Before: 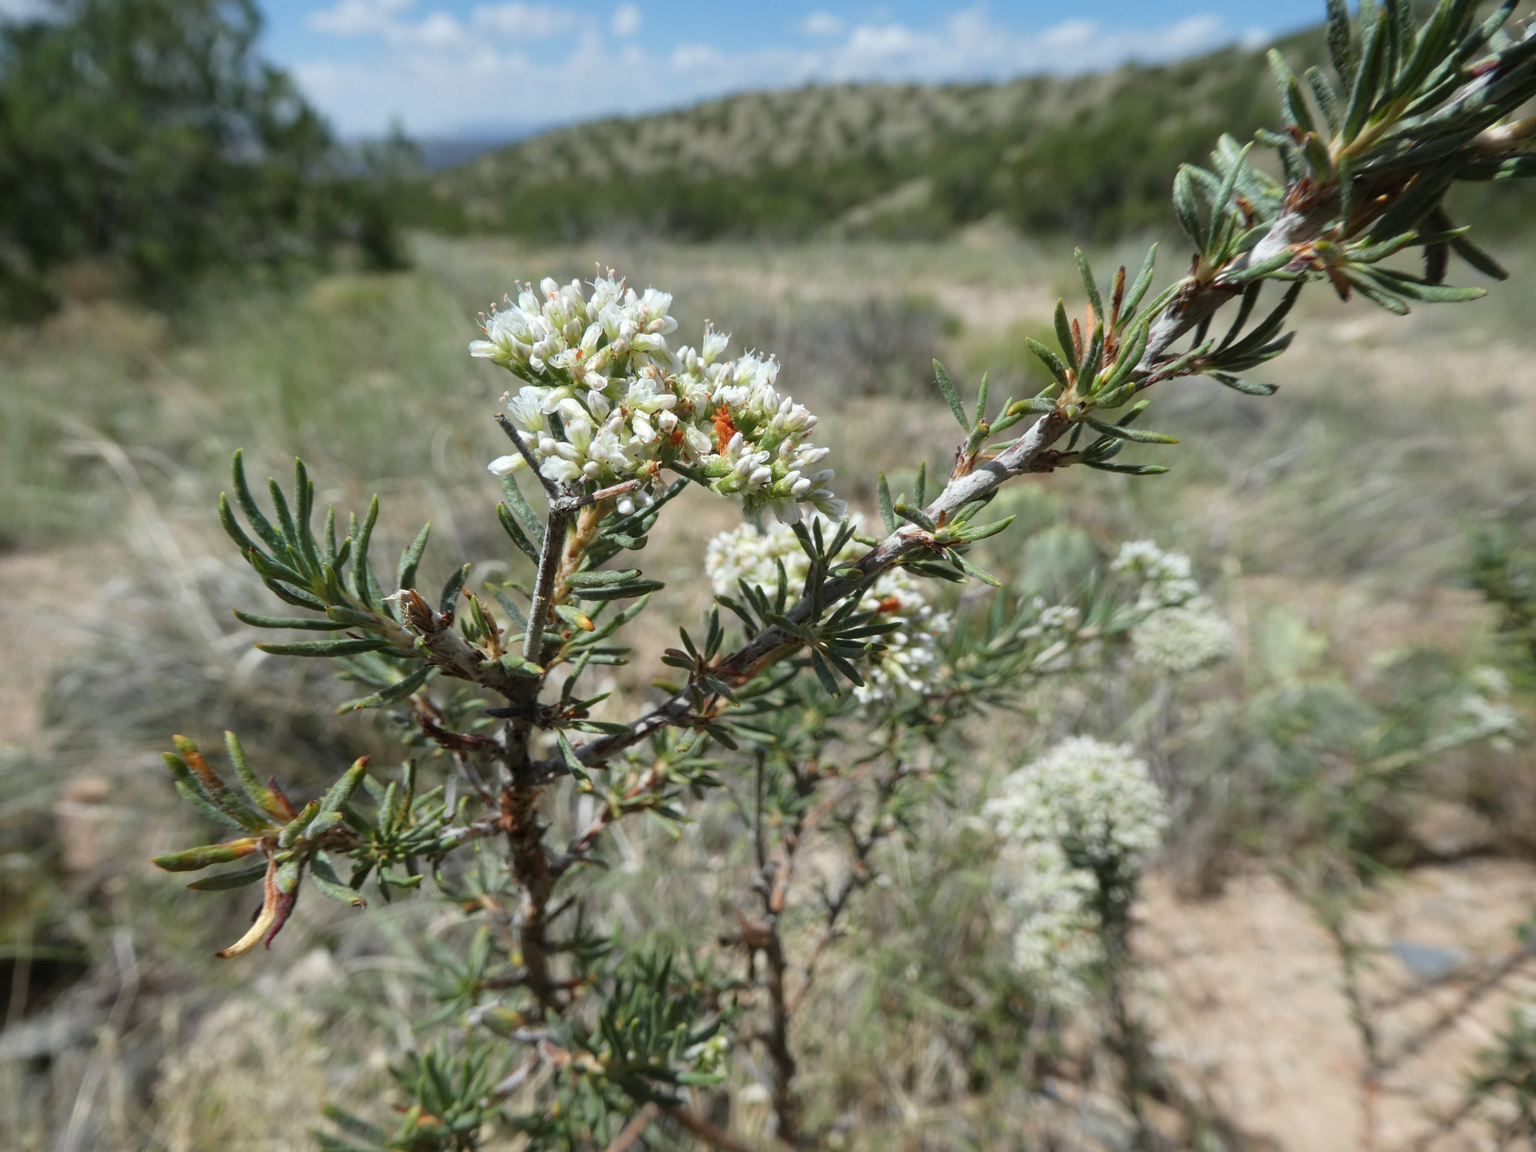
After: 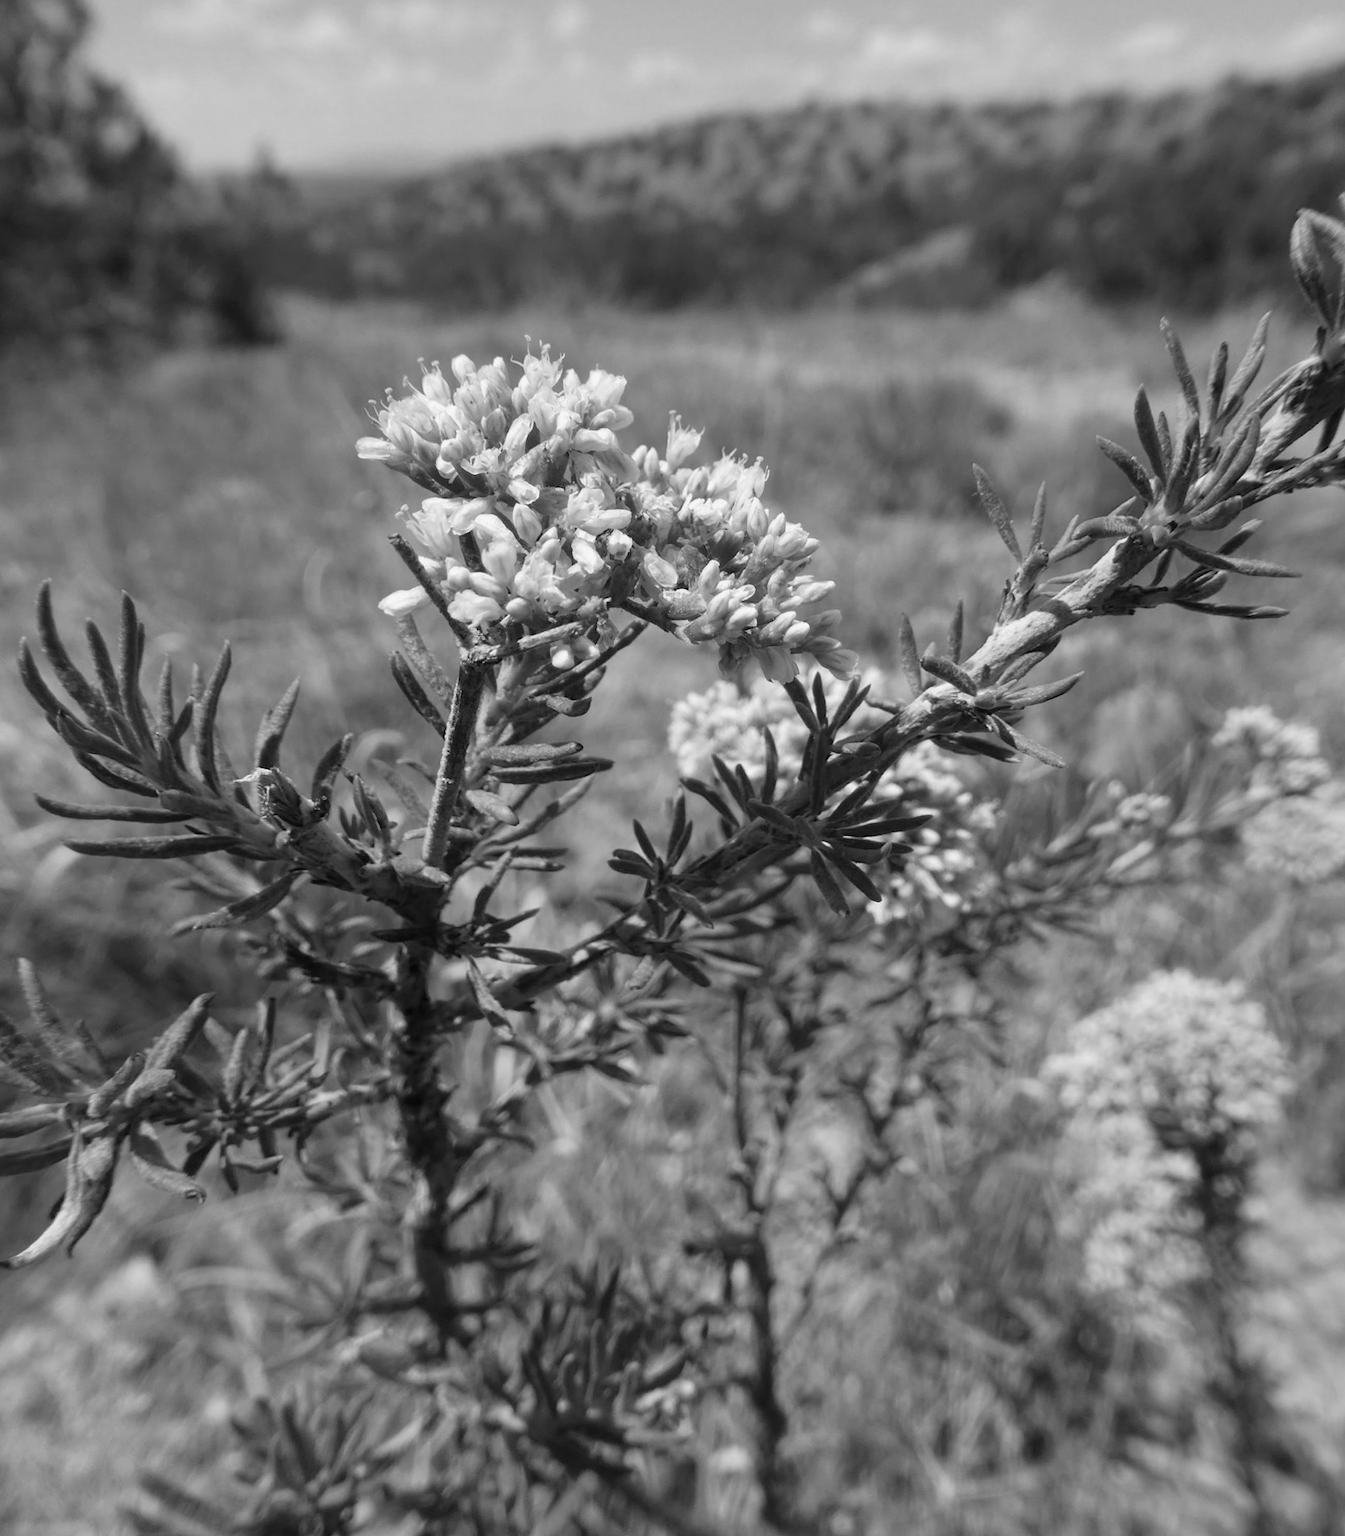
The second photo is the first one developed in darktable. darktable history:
crop and rotate: left 12.648%, right 20.685%
color calibration: output gray [0.21, 0.42, 0.37, 0], gray › normalize channels true, illuminant same as pipeline (D50), adaptation XYZ, x 0.346, y 0.359, gamut compression 0
rotate and perspective: rotation 0.226°, lens shift (vertical) -0.042, crop left 0.023, crop right 0.982, crop top 0.006, crop bottom 0.994
